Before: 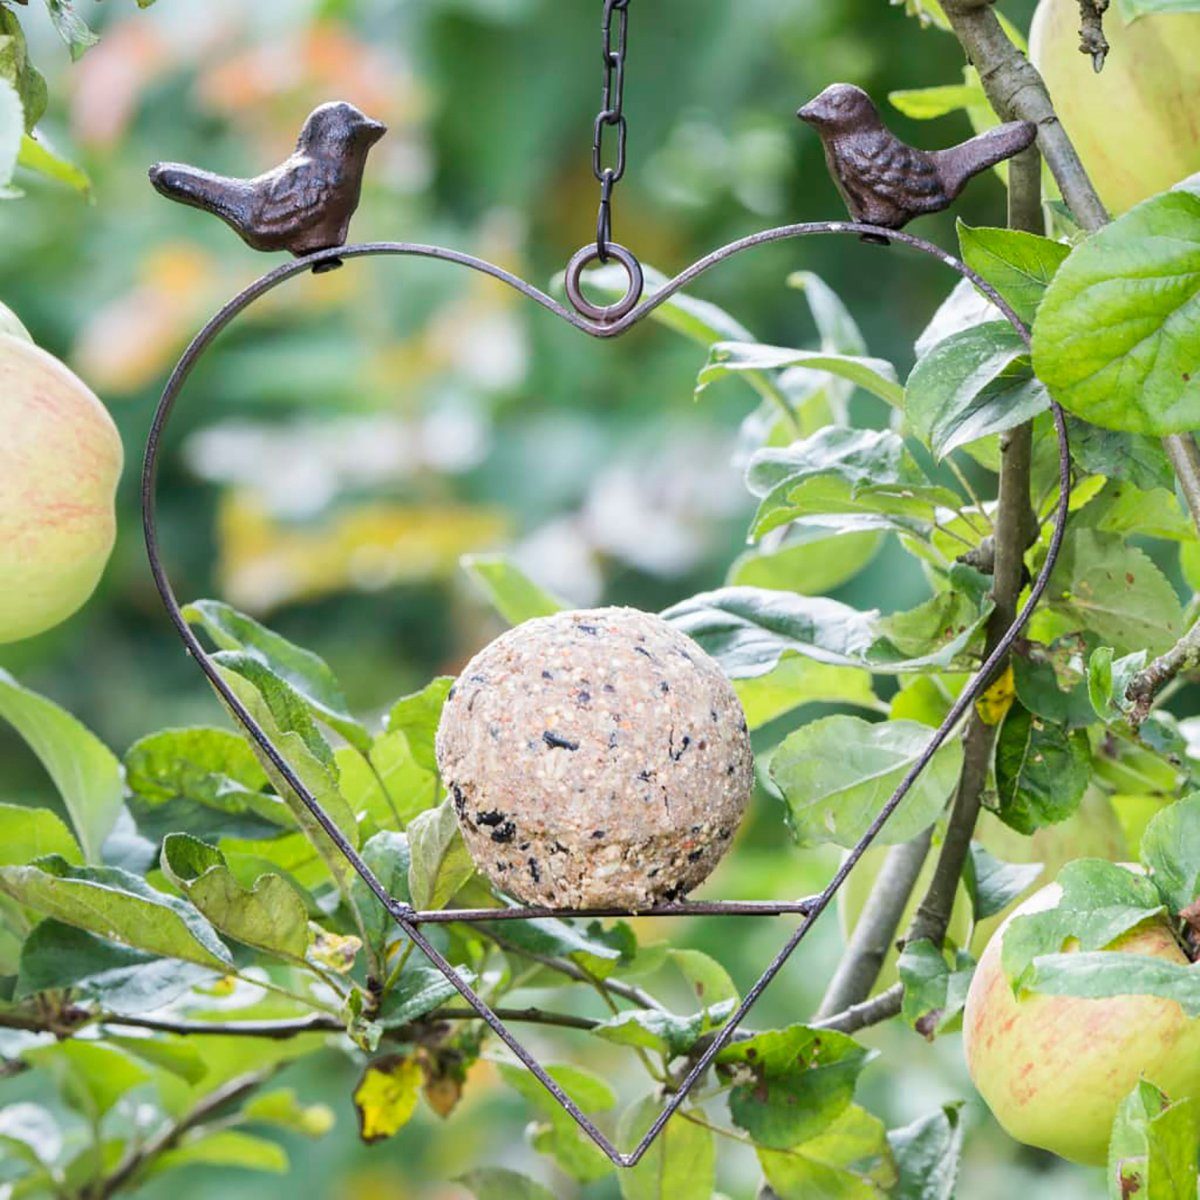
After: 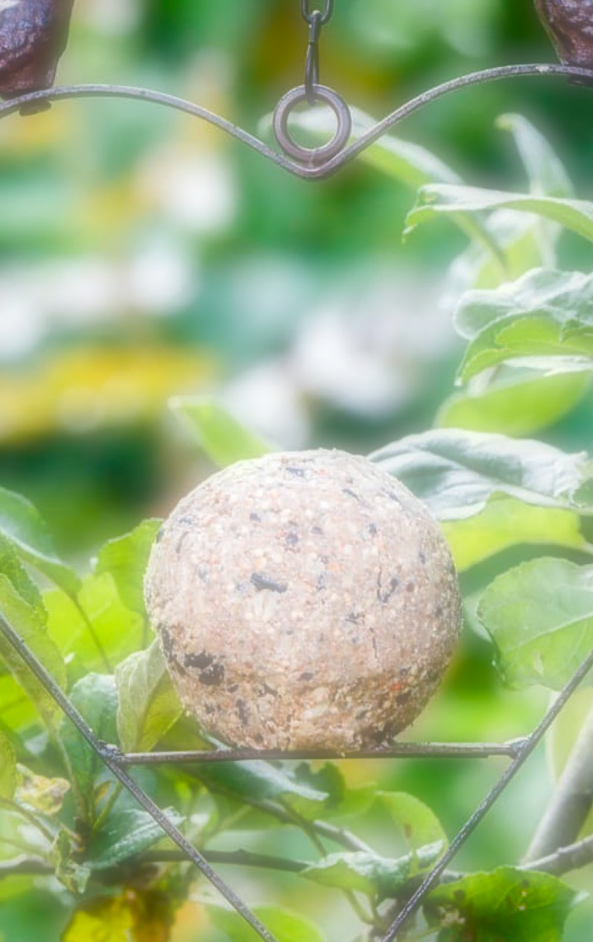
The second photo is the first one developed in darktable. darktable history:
crop and rotate: angle 0.02°, left 24.353%, top 13.219%, right 26.156%, bottom 8.224%
soften: on, module defaults
color balance: output saturation 110%
local contrast: on, module defaults
color balance rgb: perceptual saturation grading › global saturation 20%, perceptual saturation grading › highlights -25%, perceptual saturation grading › shadows 50%
